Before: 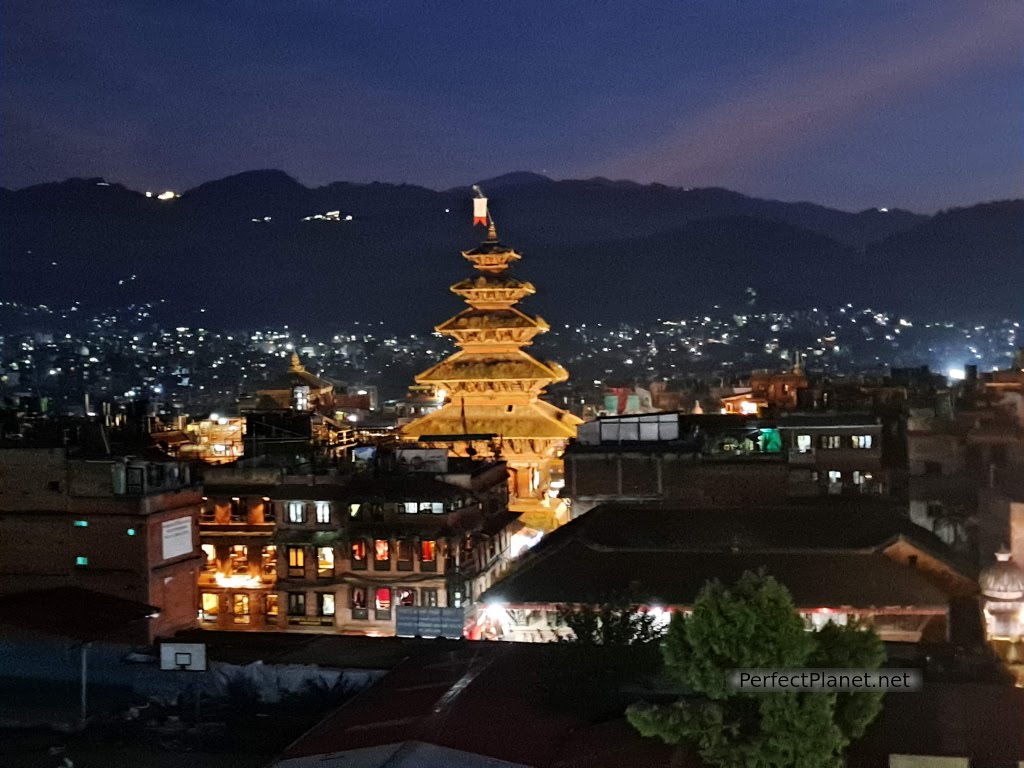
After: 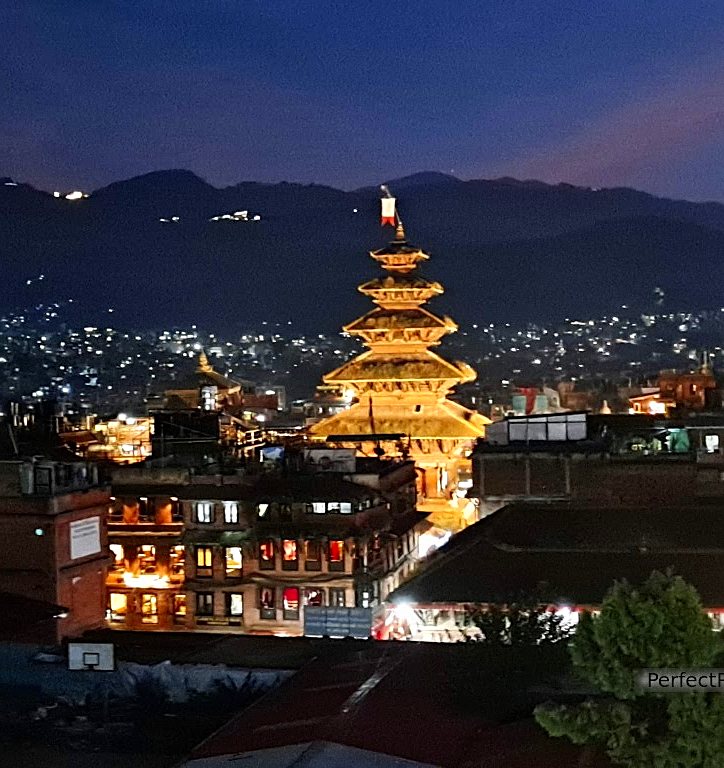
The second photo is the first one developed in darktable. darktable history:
crop and rotate: left 9.061%, right 20.142%
color zones: curves: ch0 [(0.004, 0.305) (0.261, 0.623) (0.389, 0.399) (0.708, 0.571) (0.947, 0.34)]; ch1 [(0.025, 0.645) (0.229, 0.584) (0.326, 0.551) (0.484, 0.262) (0.757, 0.643)]
sharpen: on, module defaults
